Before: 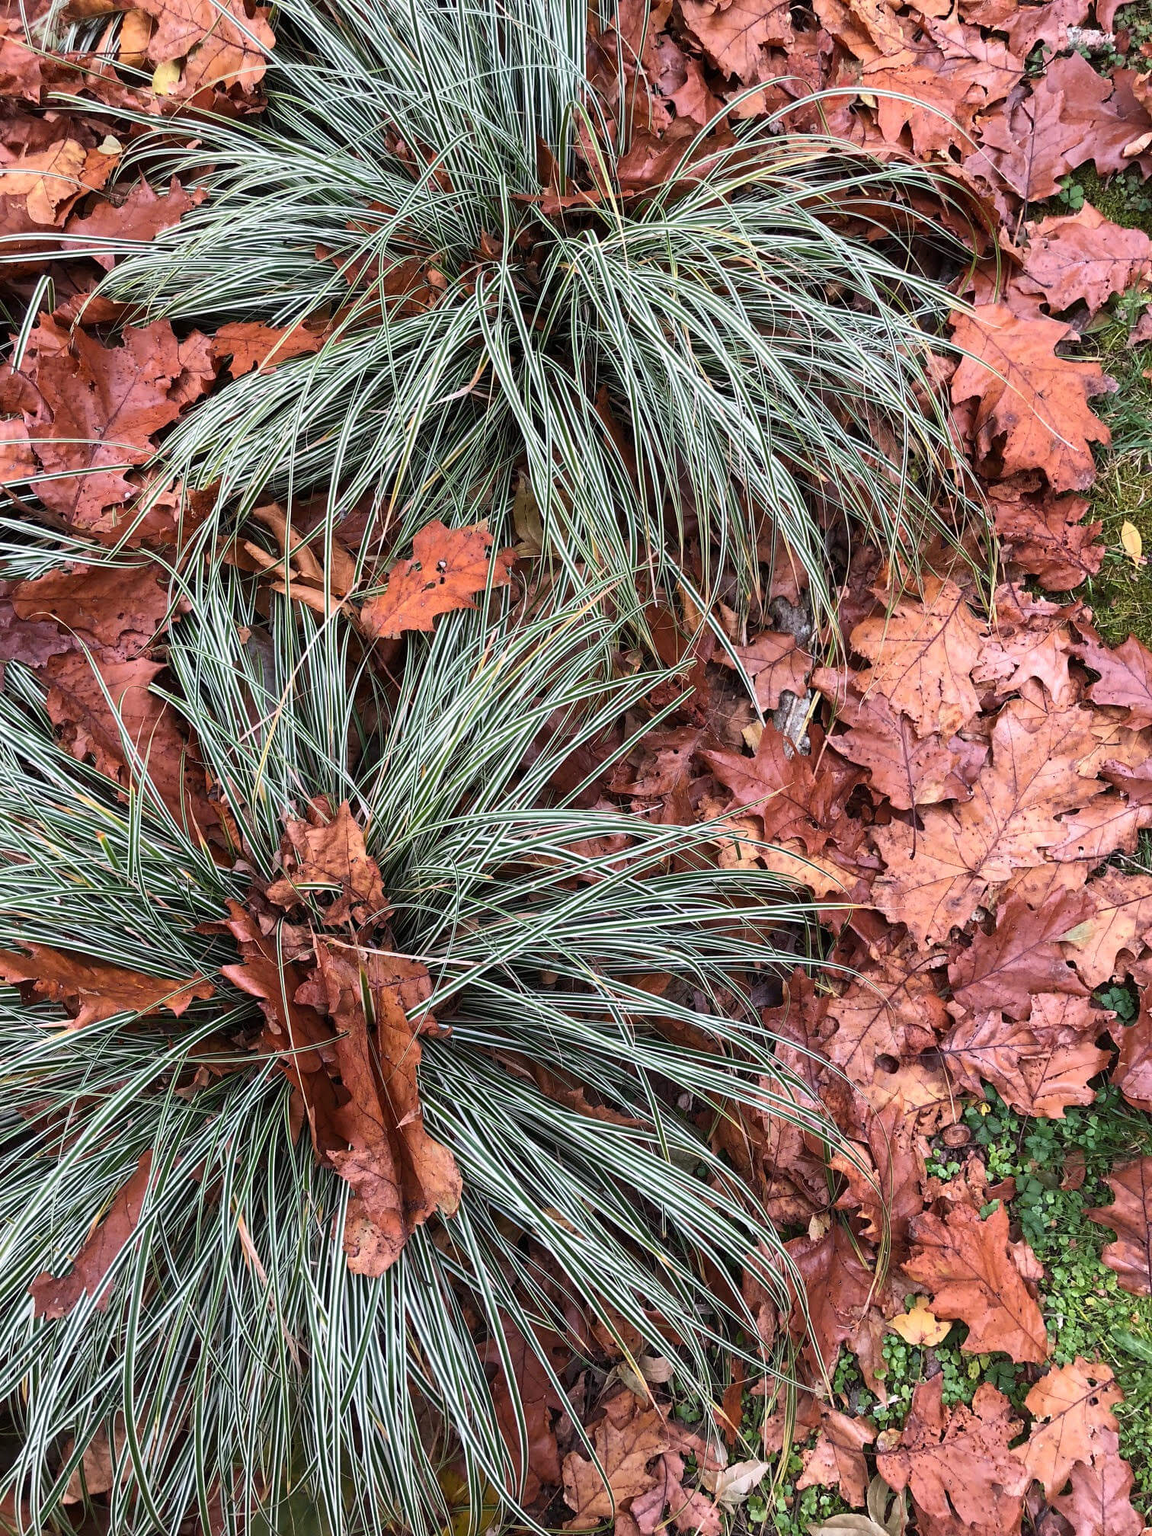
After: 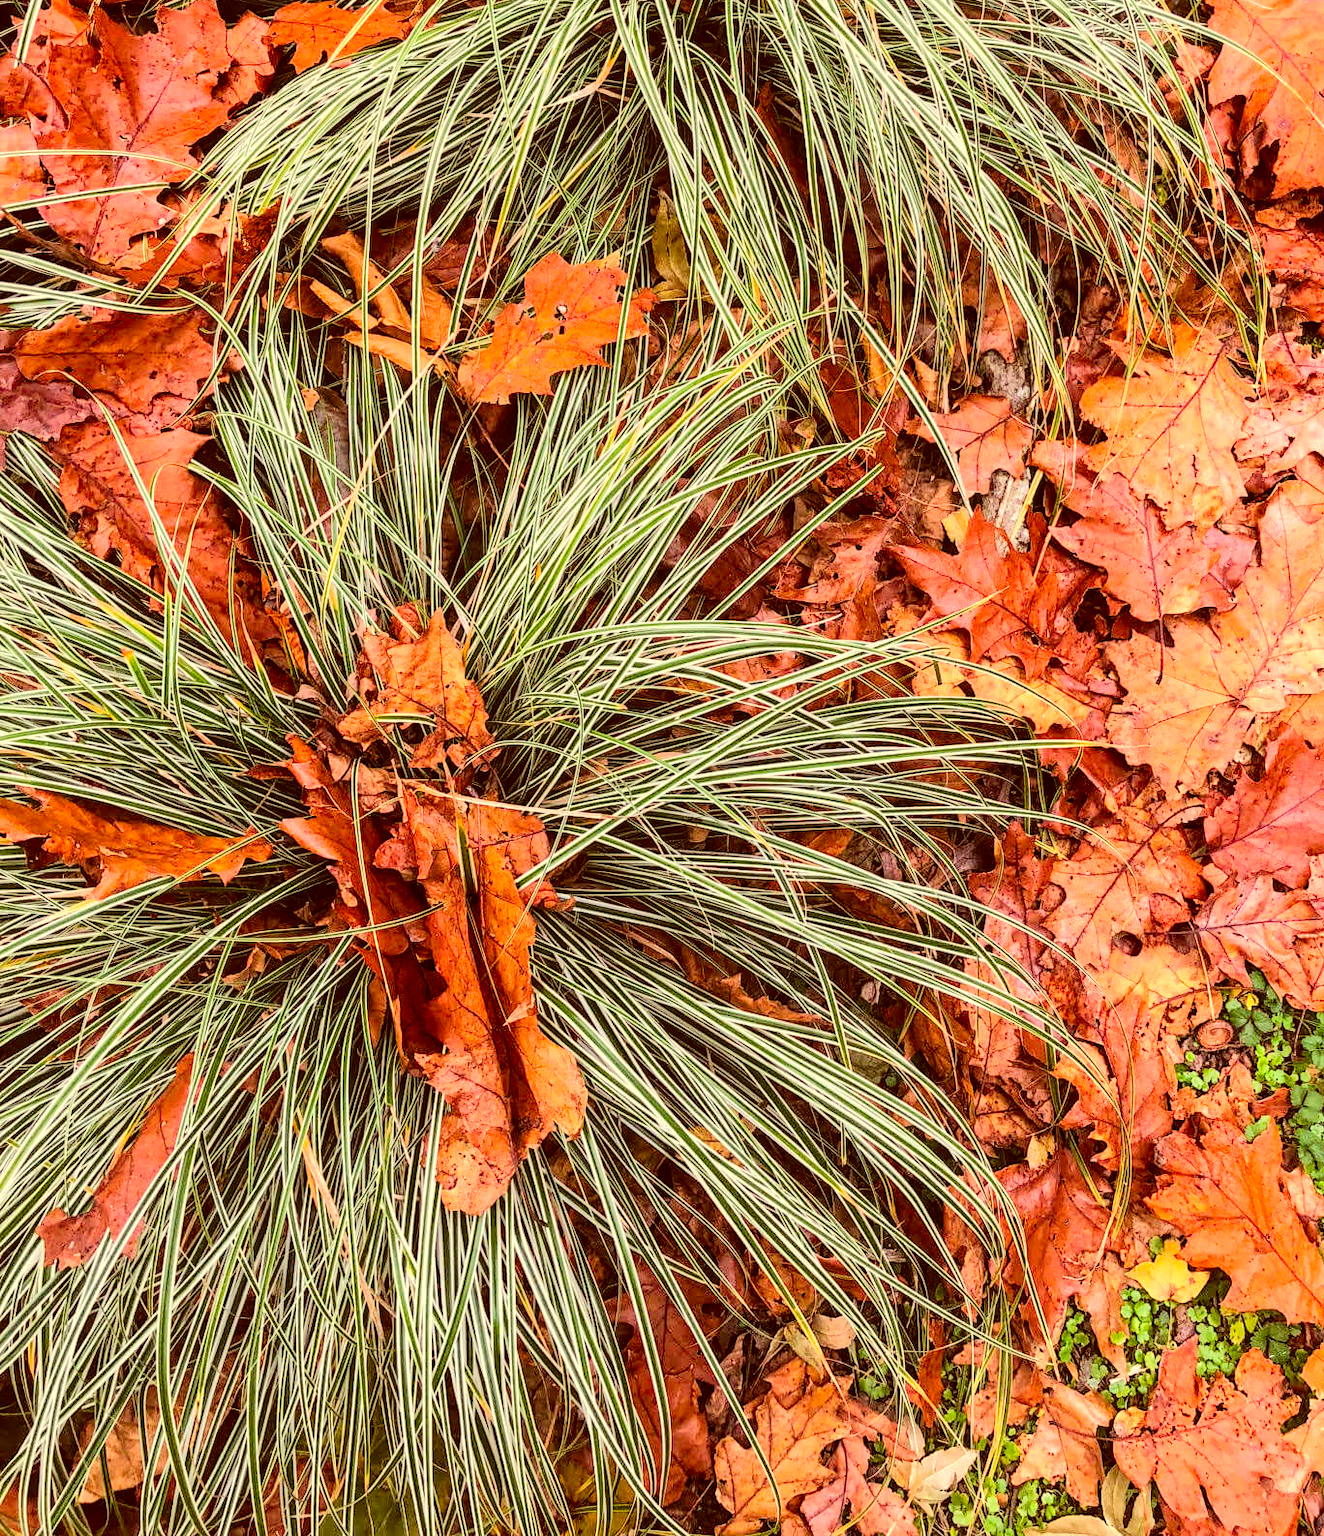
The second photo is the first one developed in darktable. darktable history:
color balance rgb: perceptual saturation grading › global saturation 24.893%
tone equalizer: -7 EV 0.151 EV, -6 EV 0.624 EV, -5 EV 1.16 EV, -4 EV 1.32 EV, -3 EV 1.18 EV, -2 EV 0.6 EV, -1 EV 0.161 EV, edges refinement/feathering 500, mask exposure compensation -1.57 EV, preserve details no
local contrast: on, module defaults
color correction: highlights a* 1.01, highlights b* 24.46, shadows a* 15.44, shadows b* 24.76
crop: top 20.911%, right 9.458%, bottom 0.347%
